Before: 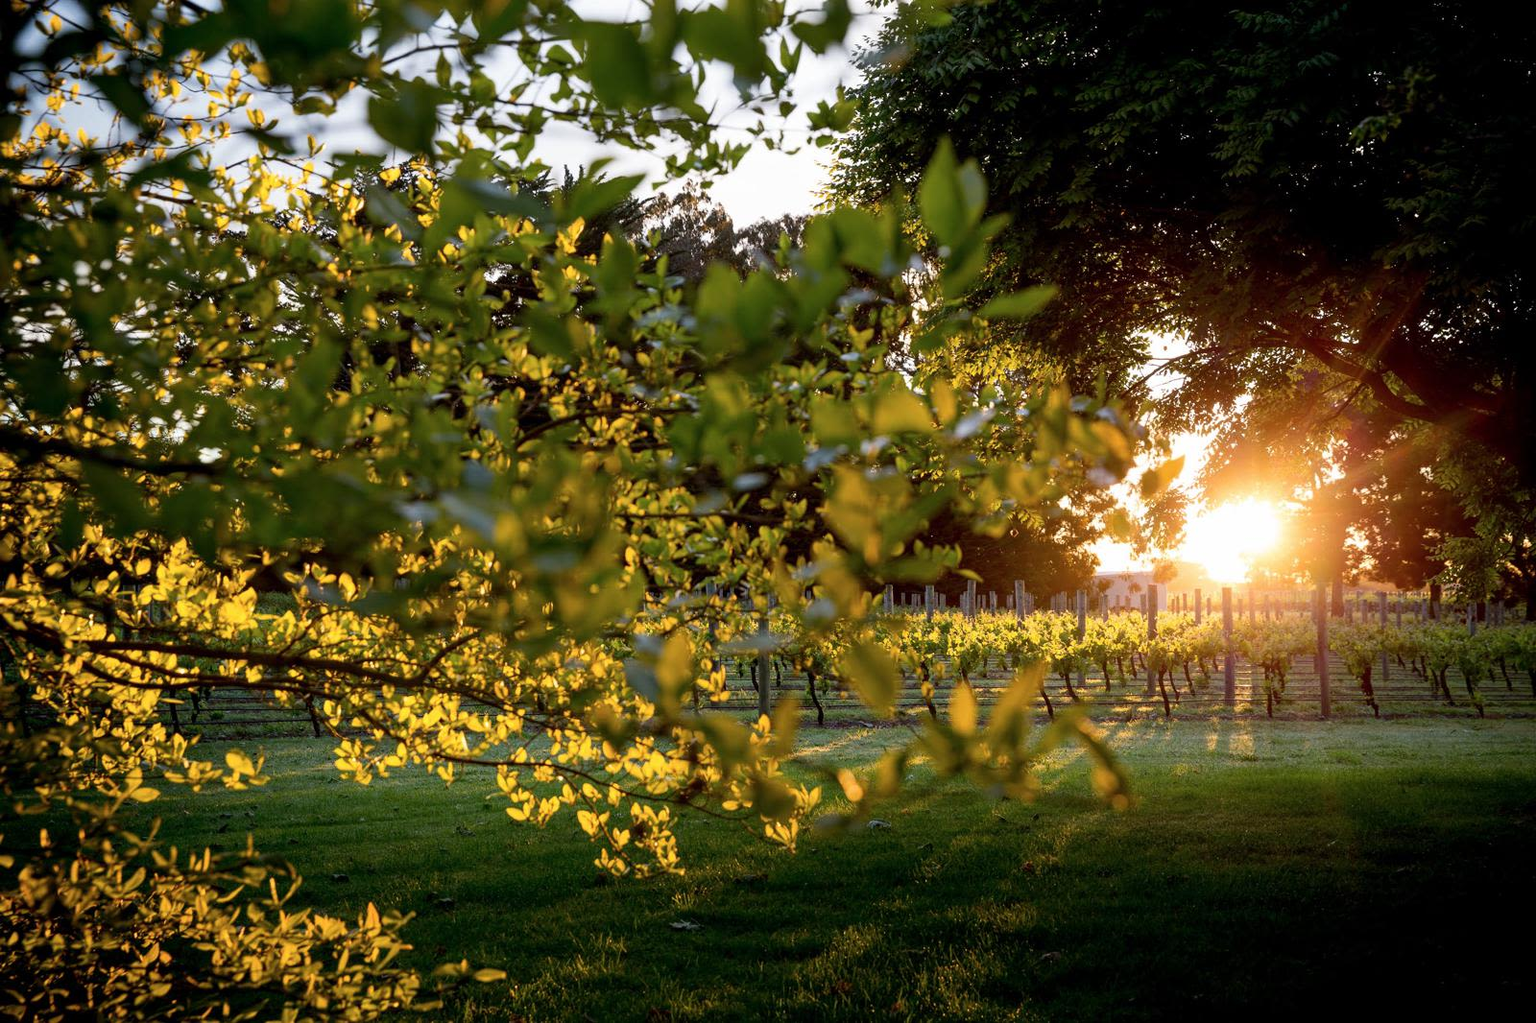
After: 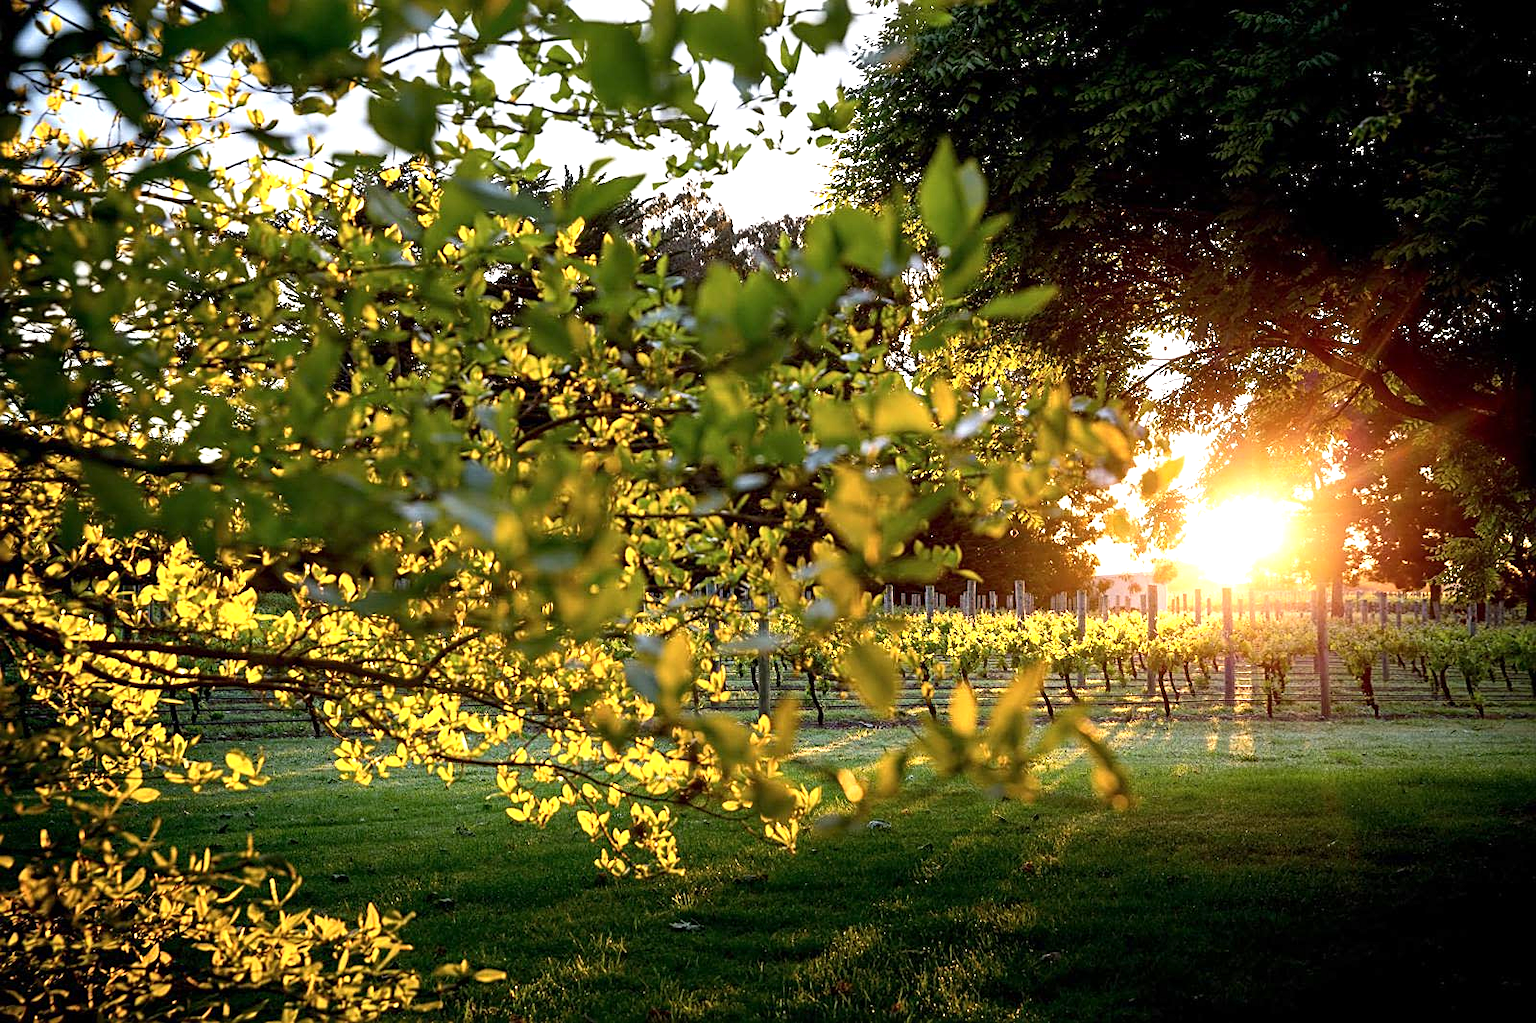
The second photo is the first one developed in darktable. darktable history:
contrast brightness saturation: contrast 0.07
exposure: exposure 0.766 EV, compensate highlight preservation false
sharpen: on, module defaults
